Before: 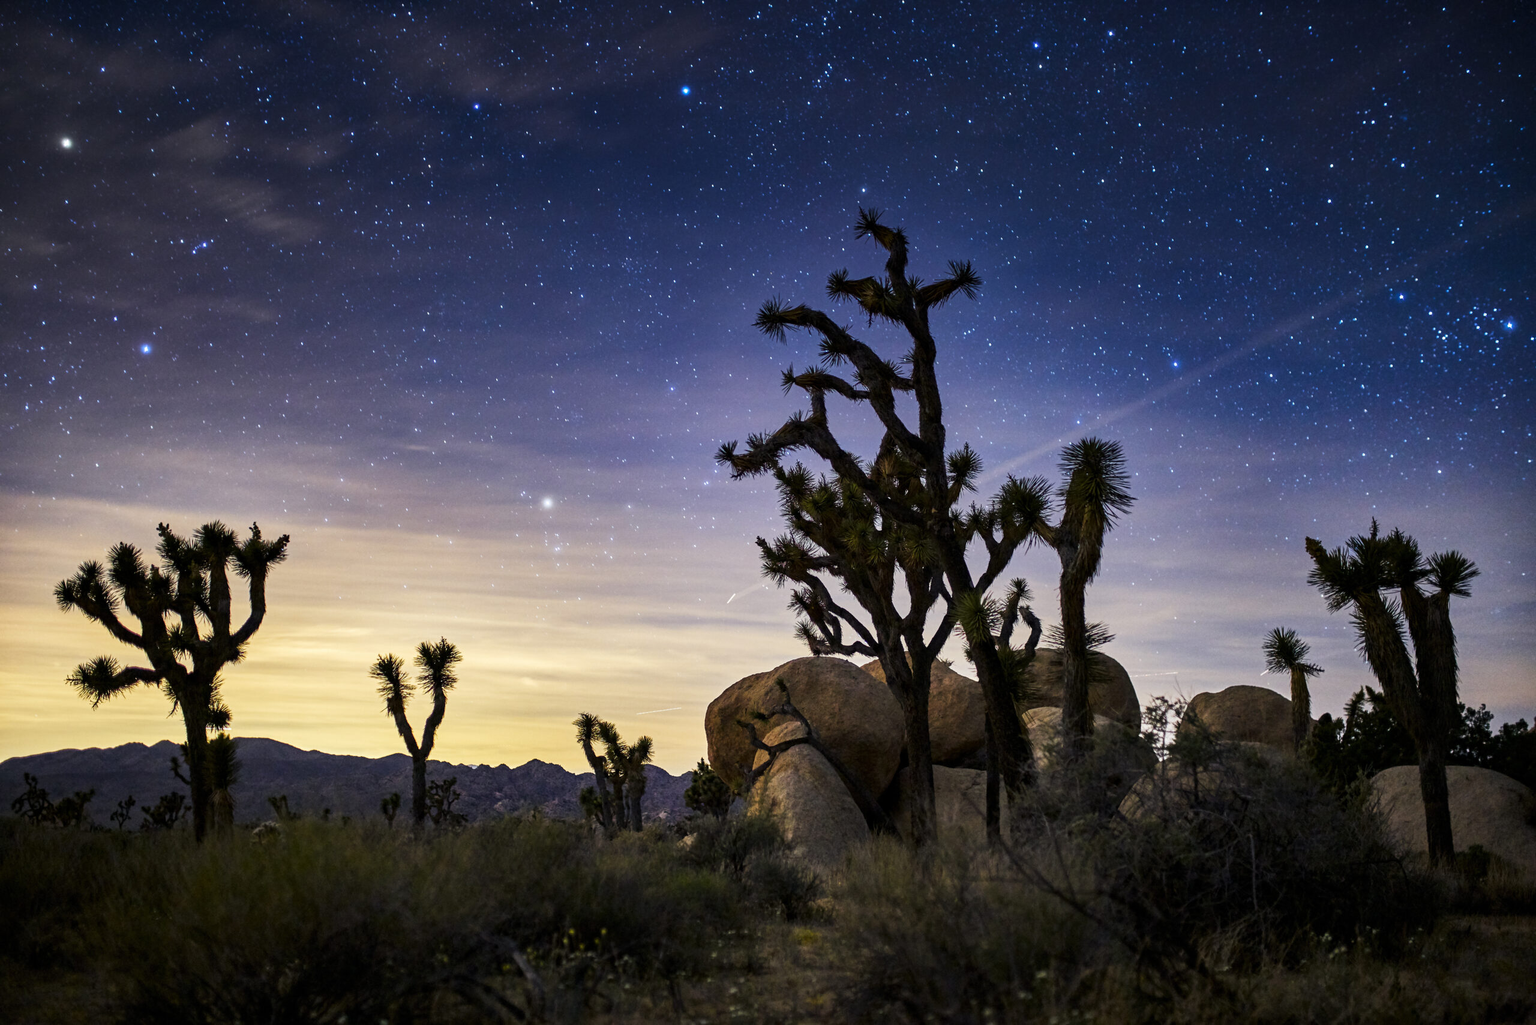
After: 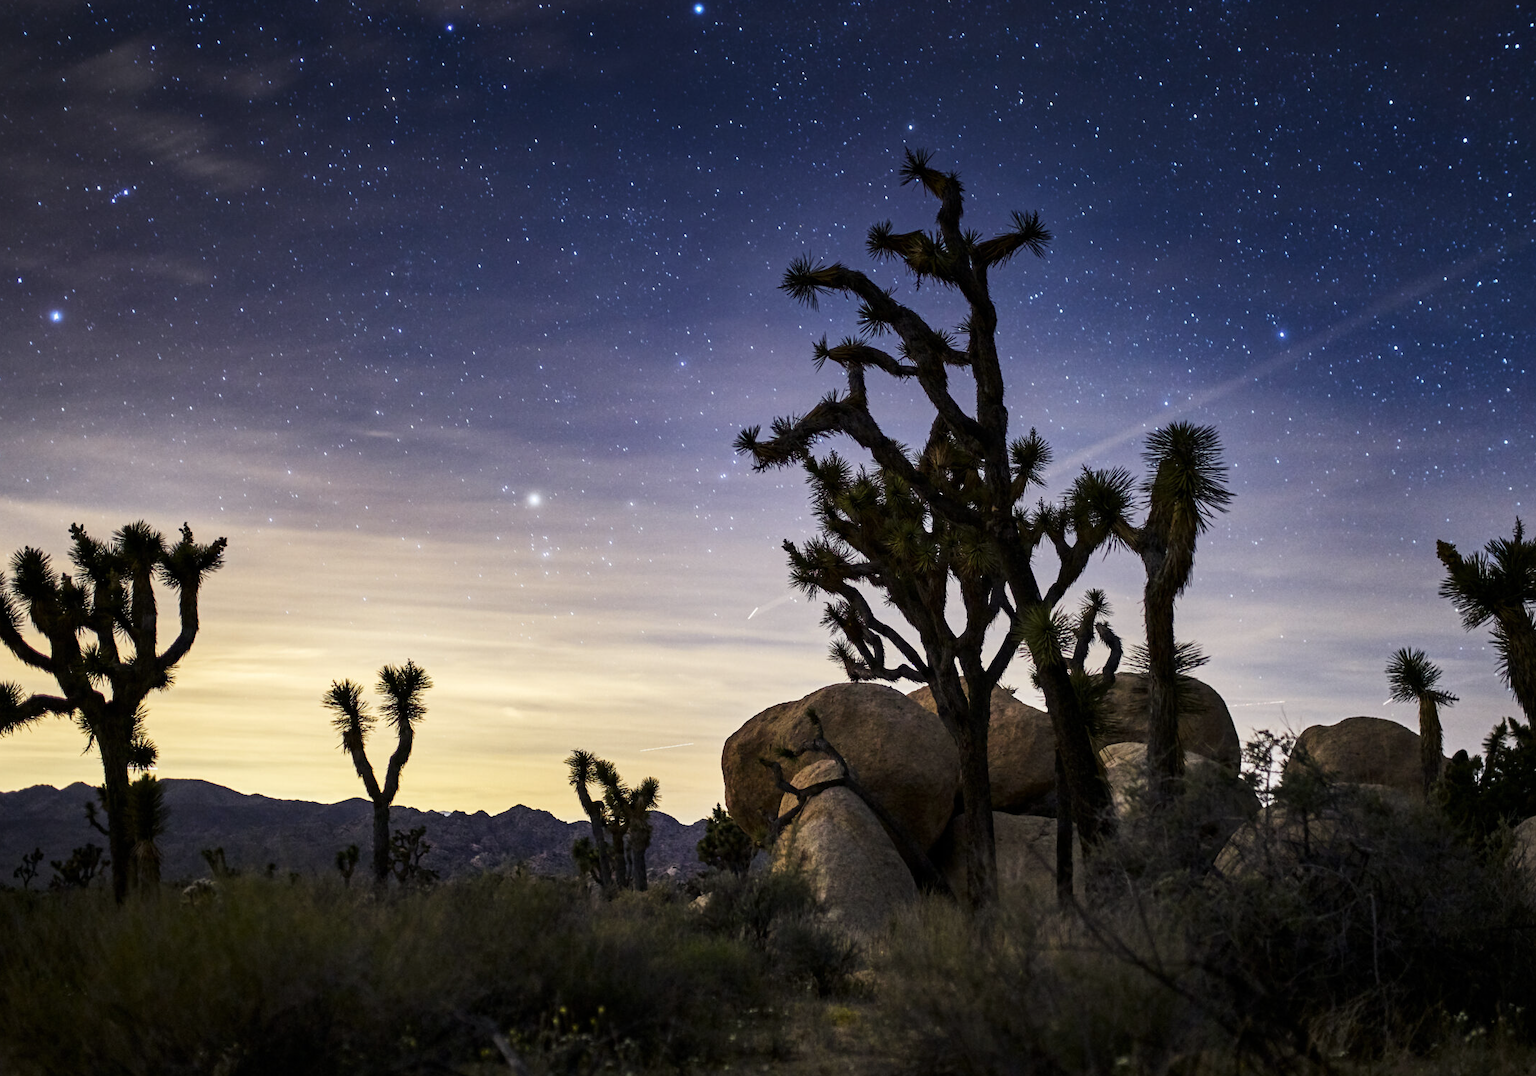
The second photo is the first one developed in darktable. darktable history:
crop: left 6.446%, top 8.188%, right 9.538%, bottom 3.548%
contrast brightness saturation: contrast 0.11, saturation -0.17
